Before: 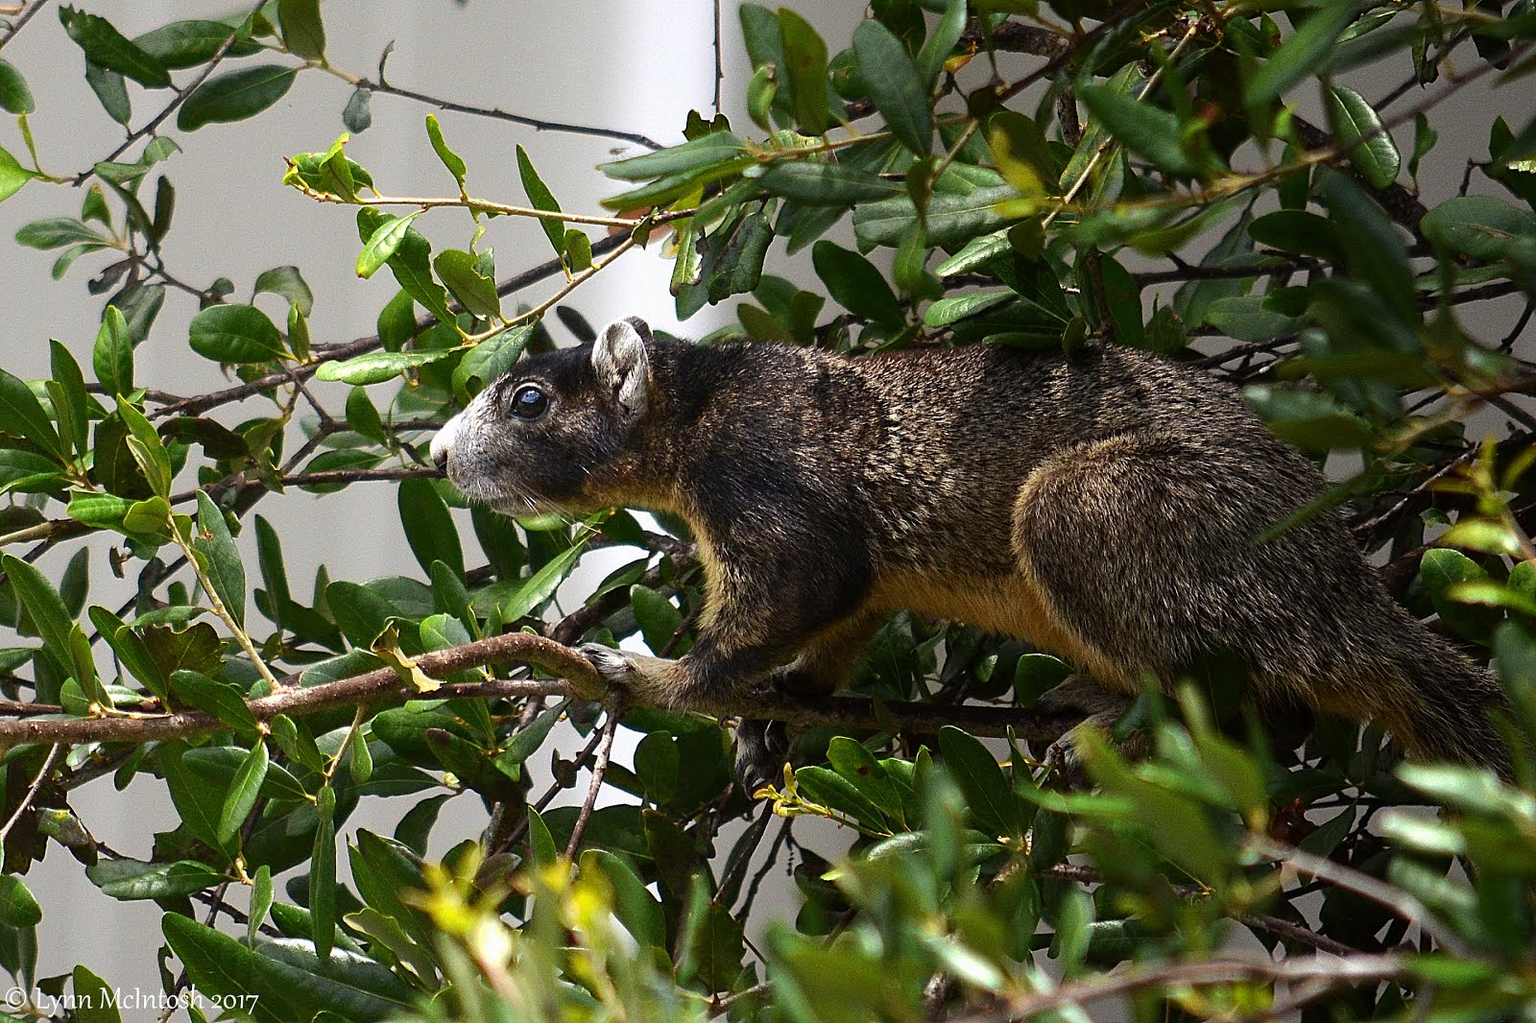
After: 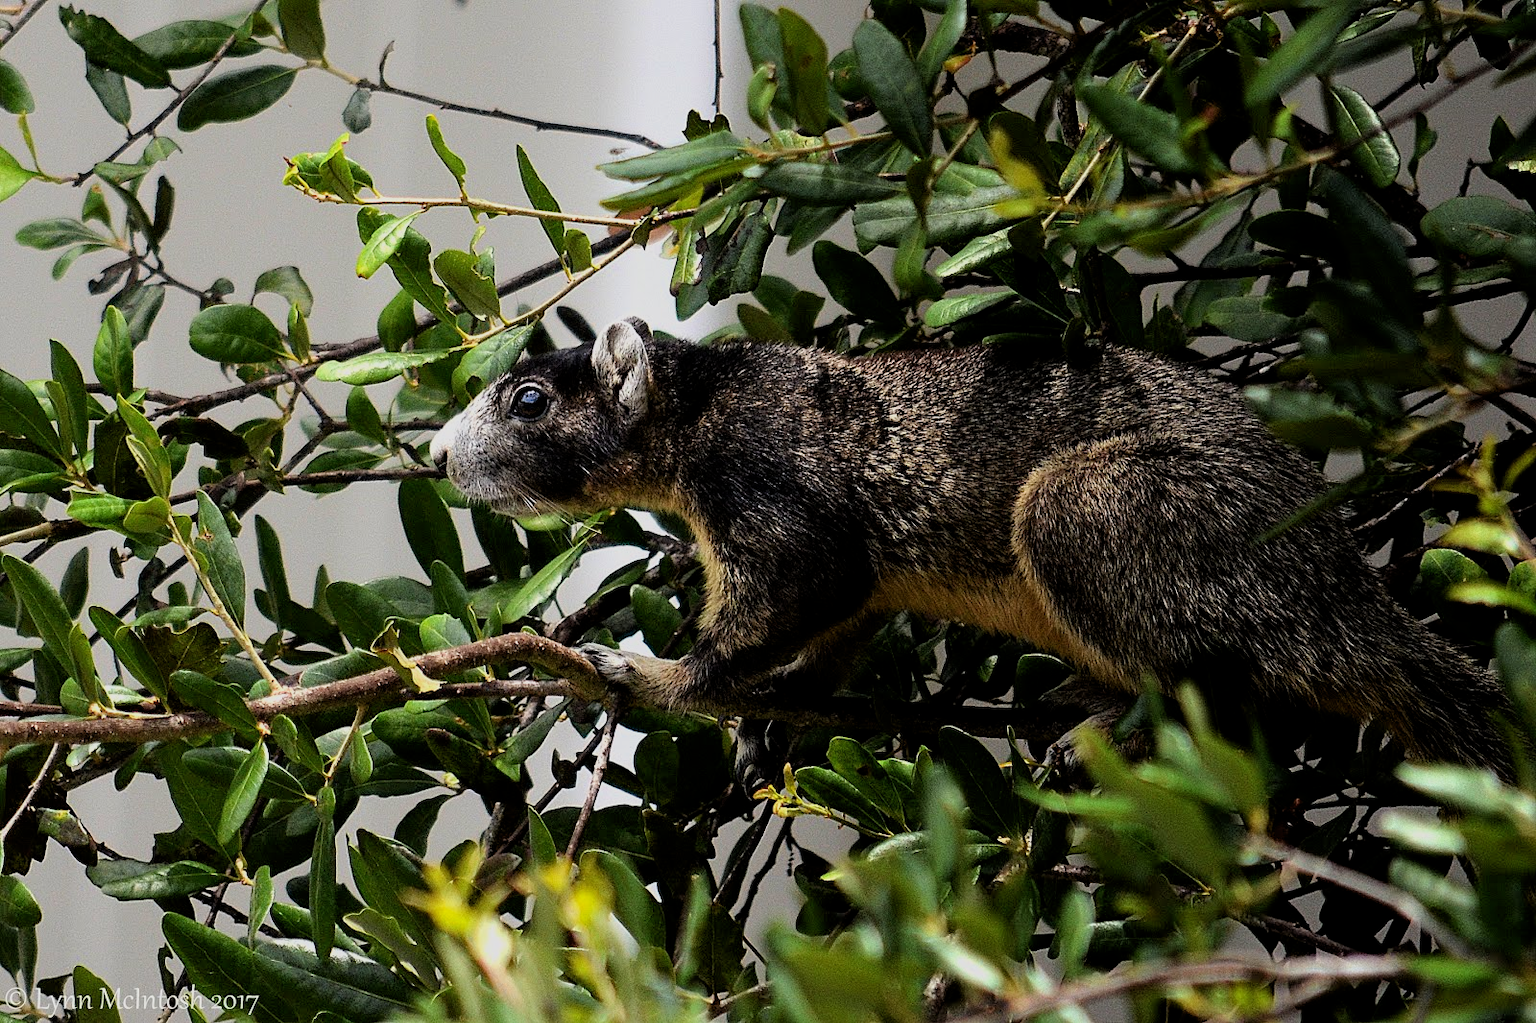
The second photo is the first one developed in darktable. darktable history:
filmic rgb: black relative exposure -7.77 EV, white relative exposure 4.38 EV, target black luminance 0%, hardness 3.76, latitude 50.55%, contrast 1.067, highlights saturation mix 8.79%, shadows ↔ highlights balance -0.224%, color science v6 (2022)
